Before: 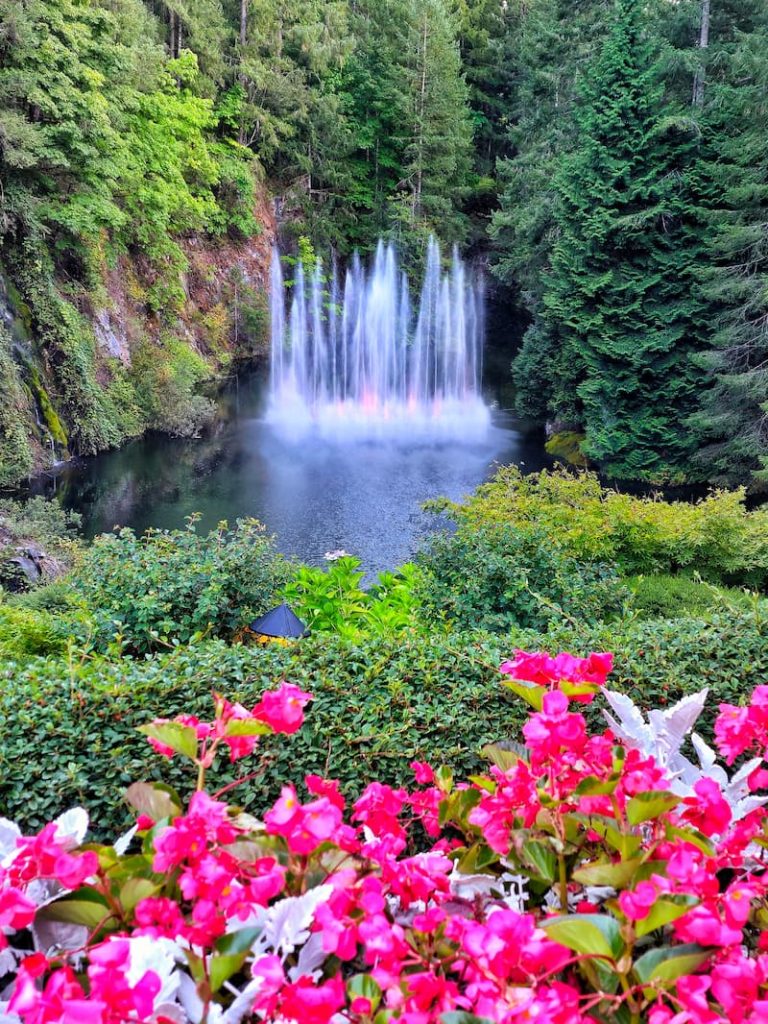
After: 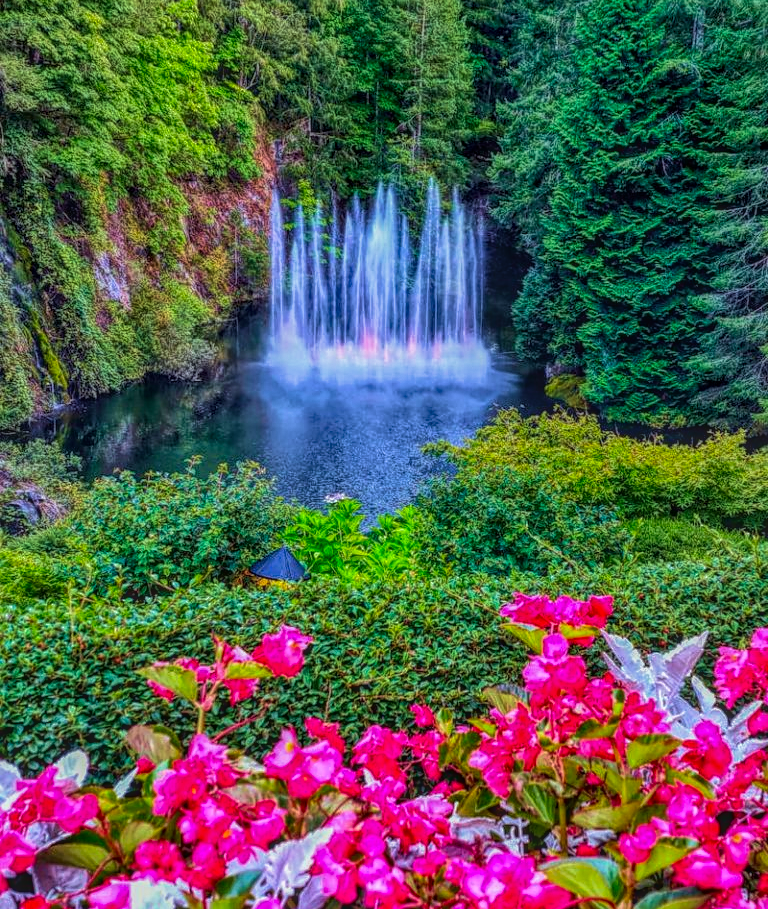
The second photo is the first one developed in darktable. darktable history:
crop and rotate: top 5.609%, bottom 5.609%
sharpen: amount 0.2
contrast brightness saturation: contrast 0.12, brightness -0.12, saturation 0.2
shadows and highlights: shadows color adjustment 97.66%, soften with gaussian
white balance: red 0.978, blue 0.999
velvia: strength 45%
local contrast: highlights 20%, shadows 30%, detail 200%, midtone range 0.2
